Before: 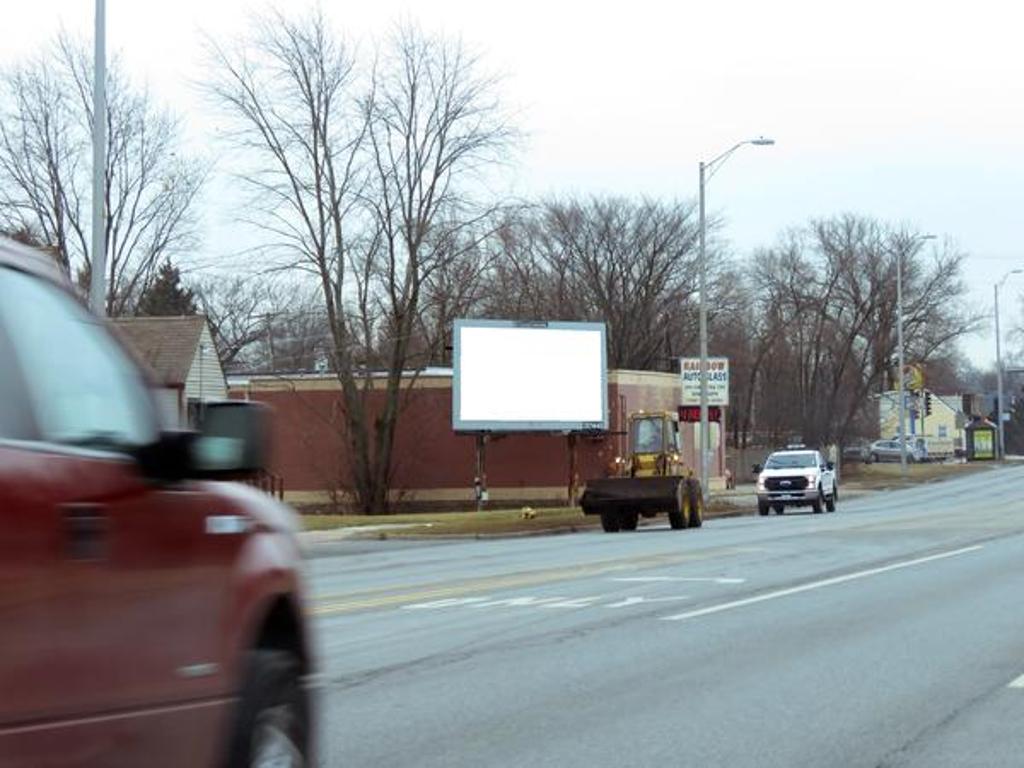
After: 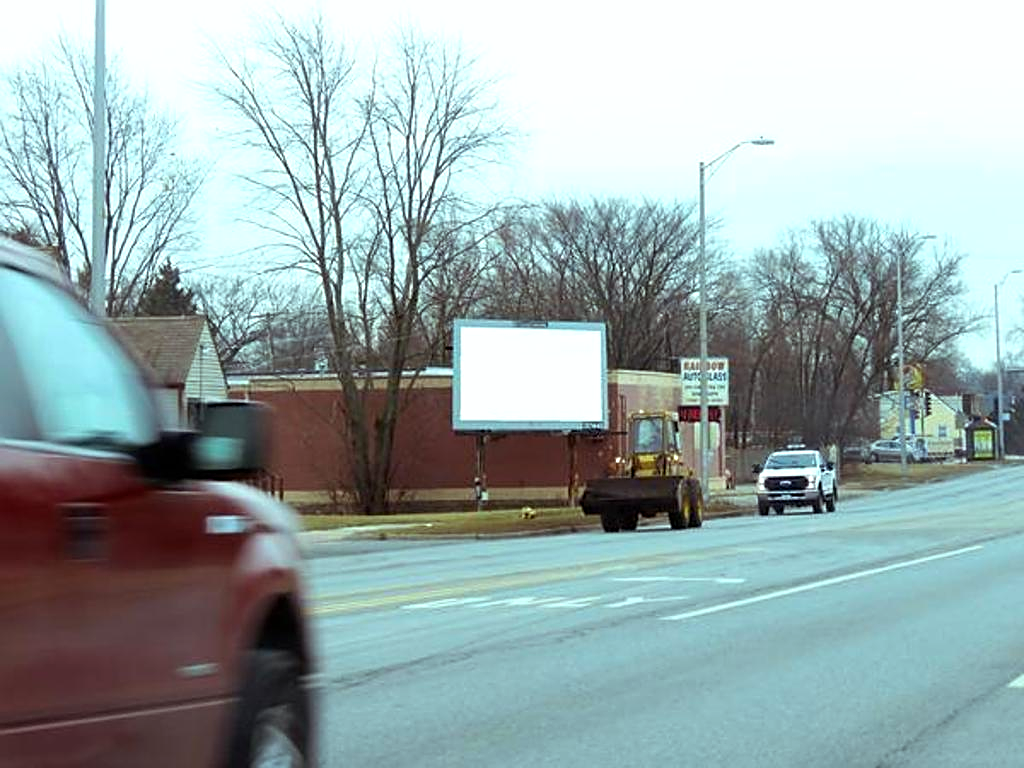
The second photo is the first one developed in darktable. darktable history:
sharpen: amount 0.494
color balance rgb: highlights gain › luminance 19.824%, highlights gain › chroma 2.764%, highlights gain › hue 173.11°, perceptual saturation grading › global saturation 0.853%, global vibrance 23.403%
